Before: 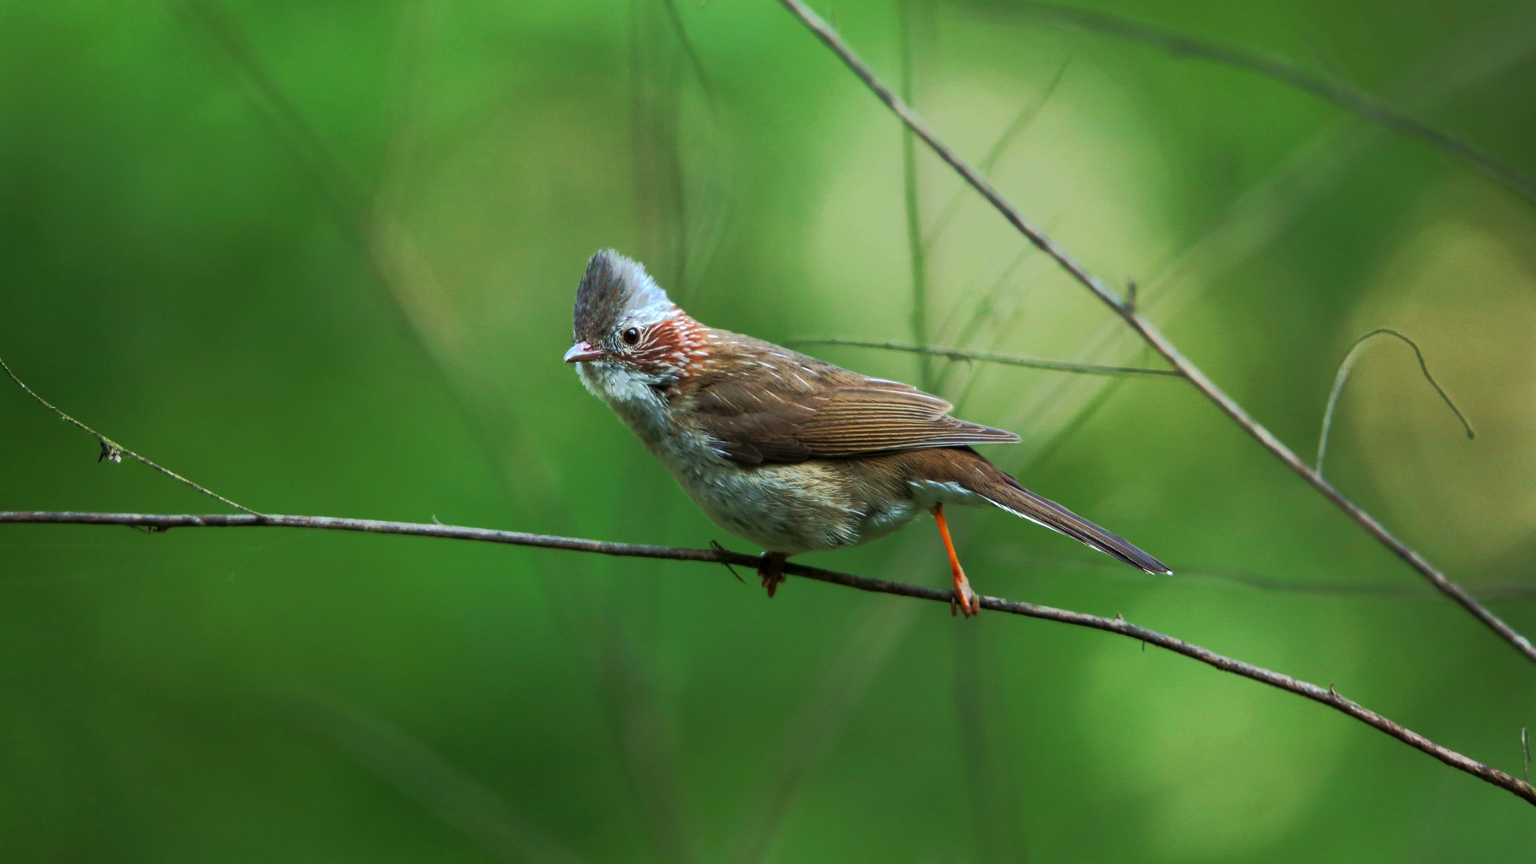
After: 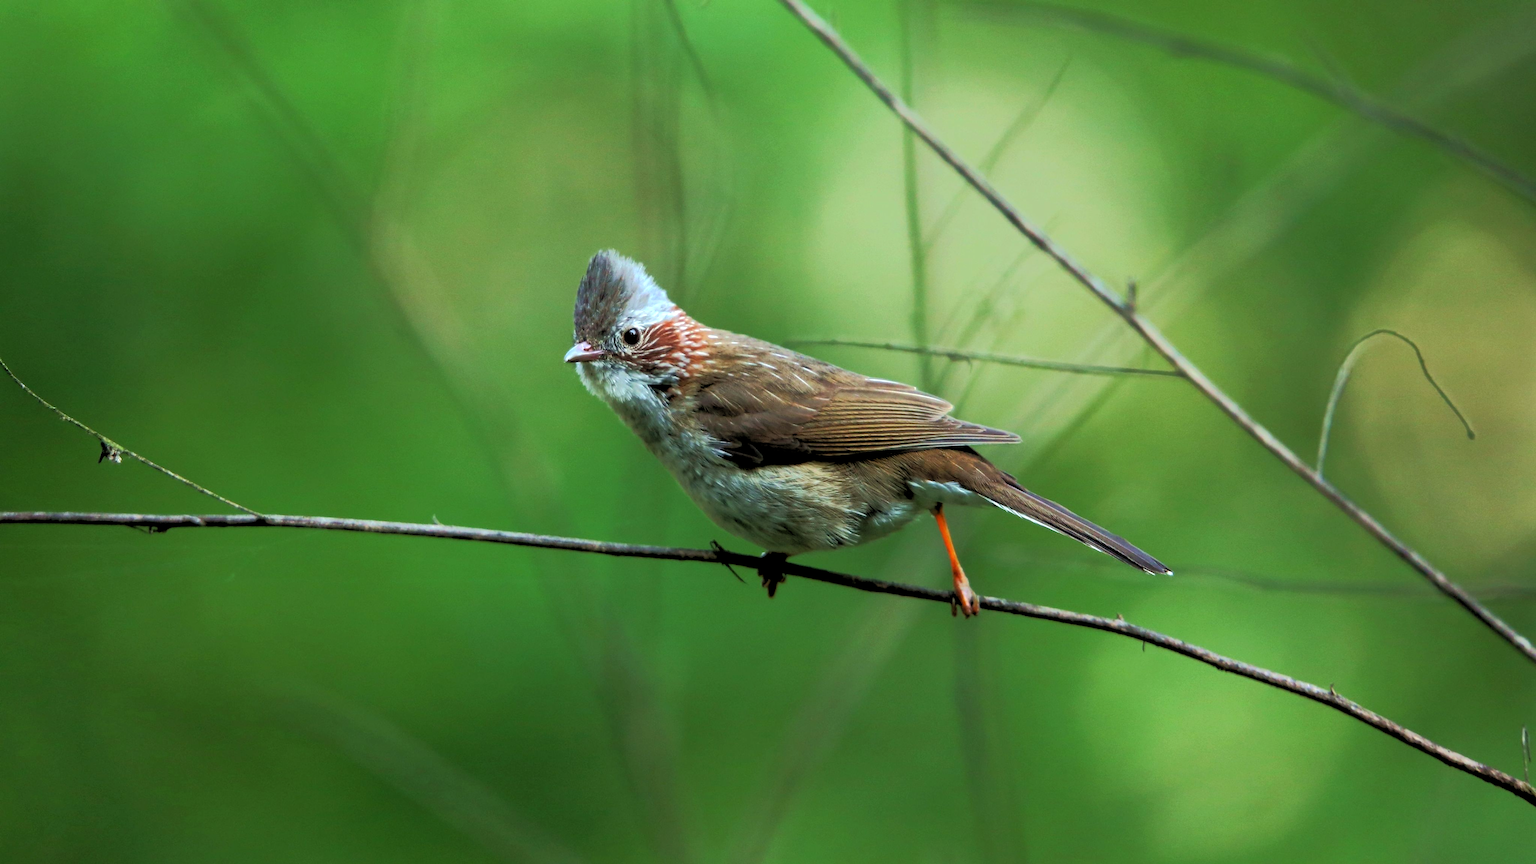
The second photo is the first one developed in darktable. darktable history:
rgb levels: levels [[0.013, 0.434, 0.89], [0, 0.5, 1], [0, 0.5, 1]]
white balance: red 0.978, blue 0.999
